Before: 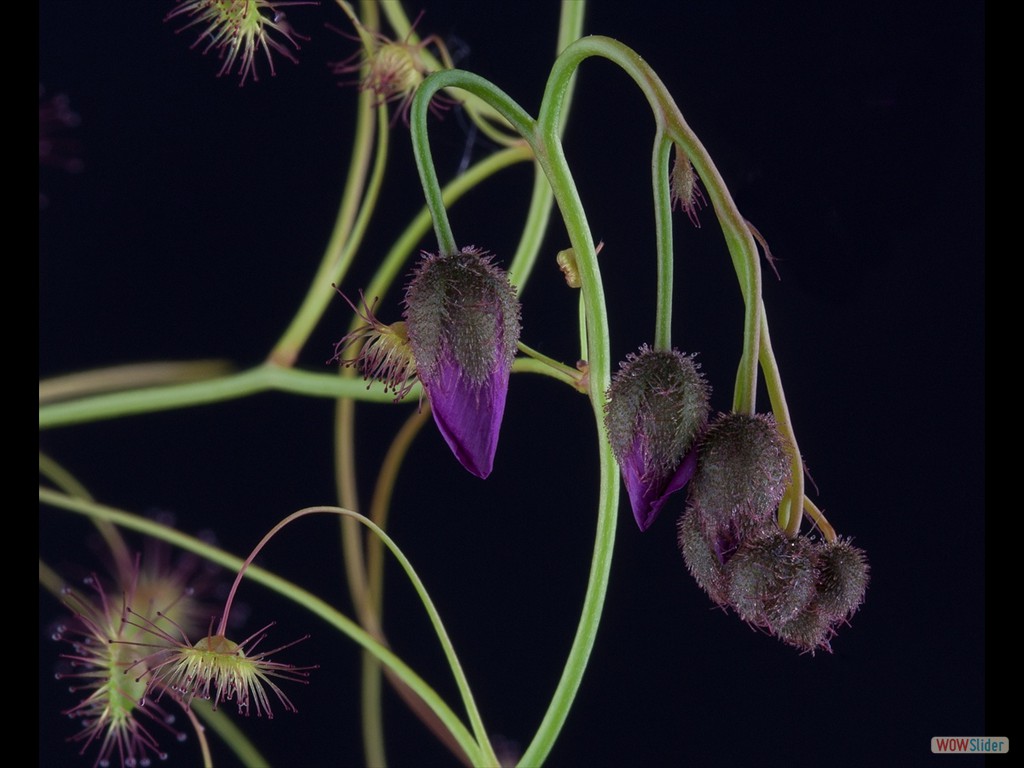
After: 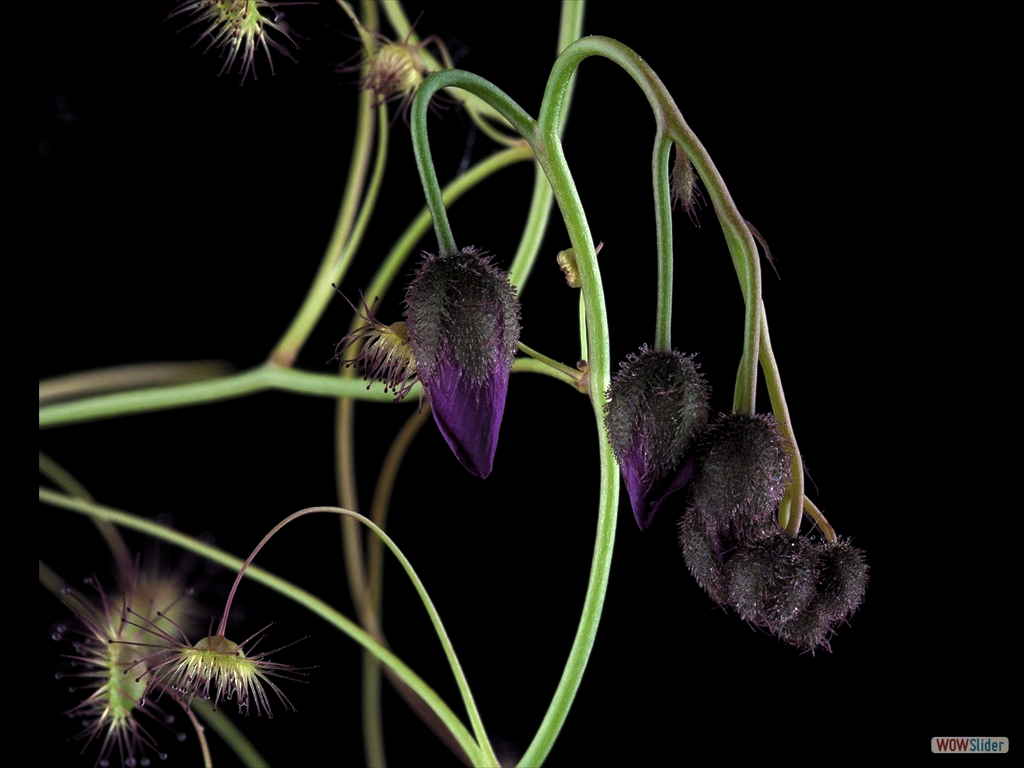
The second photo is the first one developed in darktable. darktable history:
levels: white 99.92%, levels [0.044, 0.475, 0.791]
